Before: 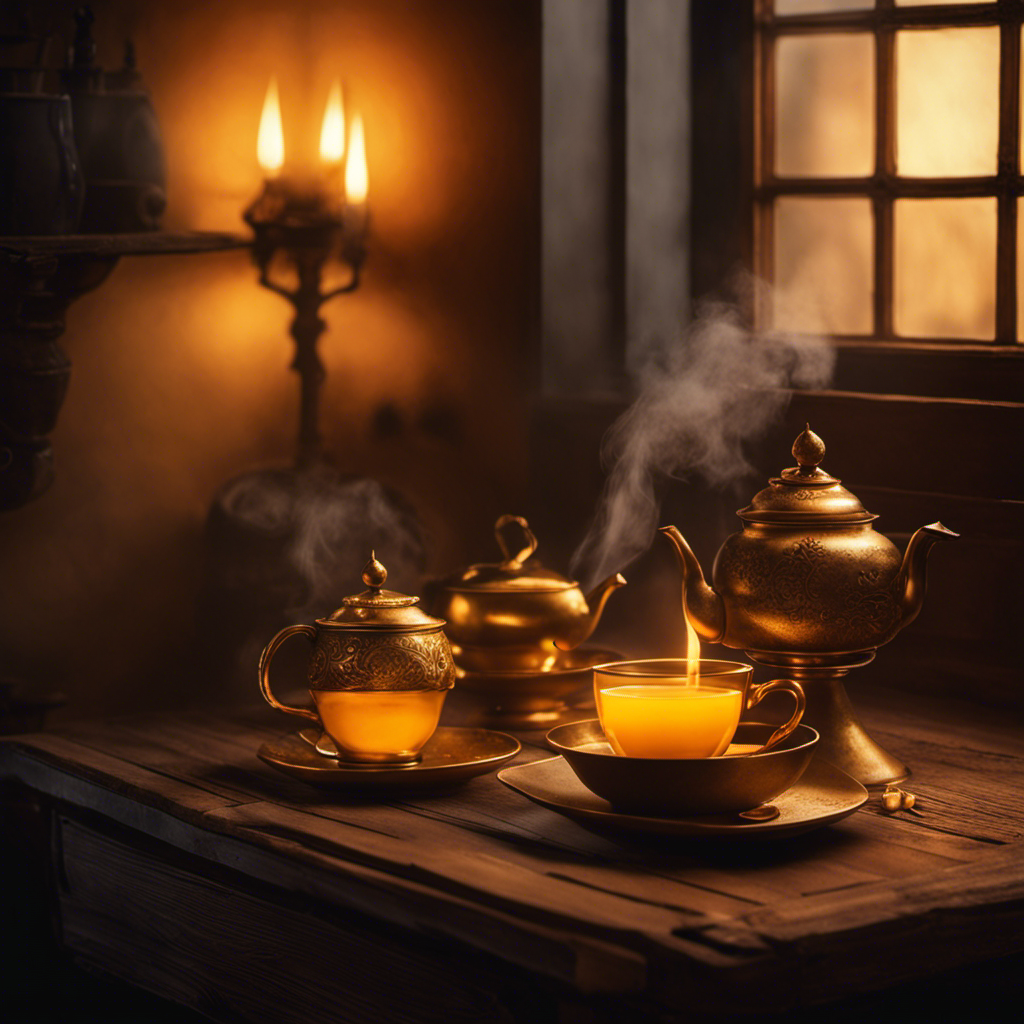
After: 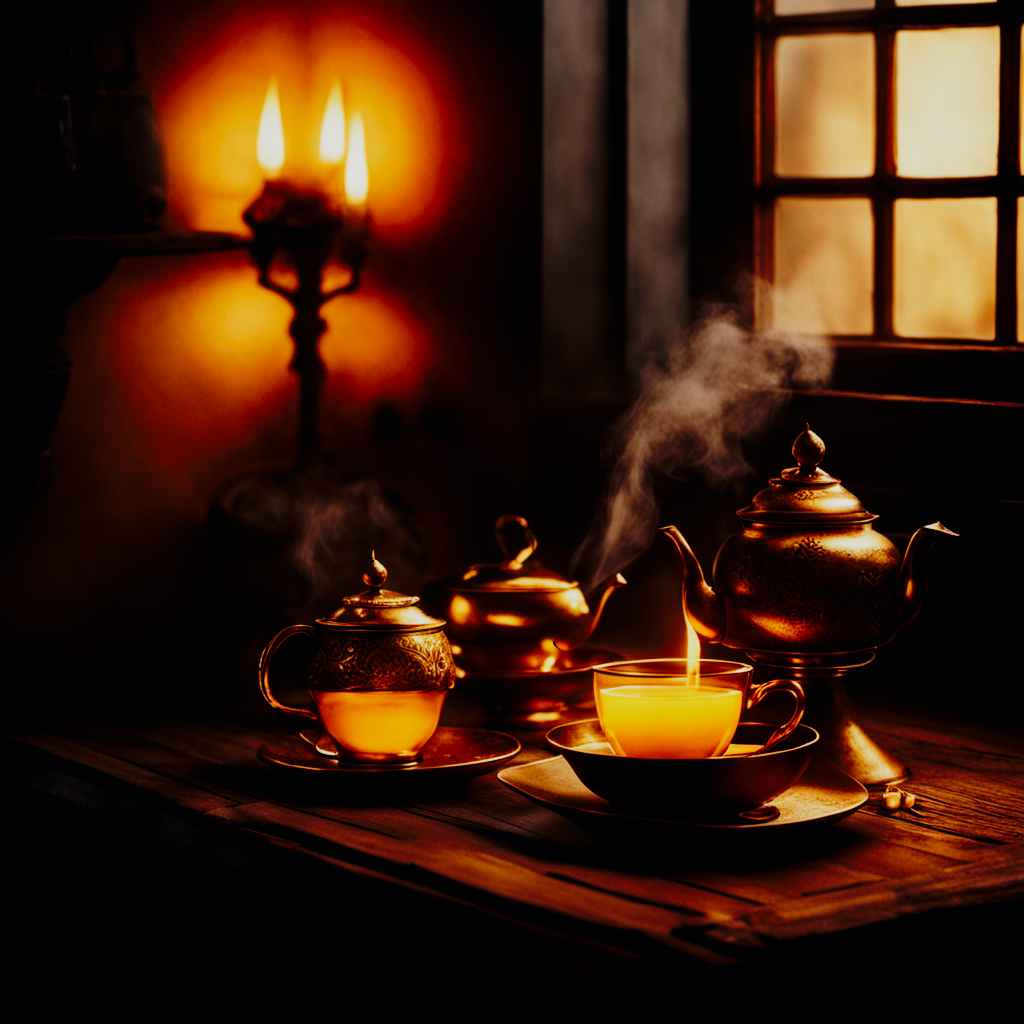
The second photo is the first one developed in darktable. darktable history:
sigmoid: contrast 1.8, skew -0.2, preserve hue 0%, red attenuation 0.1, red rotation 0.035, green attenuation 0.1, green rotation -0.017, blue attenuation 0.15, blue rotation -0.052, base primaries Rec2020
tone curve: curves: ch0 [(0, 0) (0.003, 0.005) (0.011, 0.006) (0.025, 0.013) (0.044, 0.027) (0.069, 0.042) (0.1, 0.06) (0.136, 0.085) (0.177, 0.118) (0.224, 0.171) (0.277, 0.239) (0.335, 0.314) (0.399, 0.394) (0.468, 0.473) (0.543, 0.552) (0.623, 0.64) (0.709, 0.718) (0.801, 0.801) (0.898, 0.882) (1, 1)], preserve colors none
